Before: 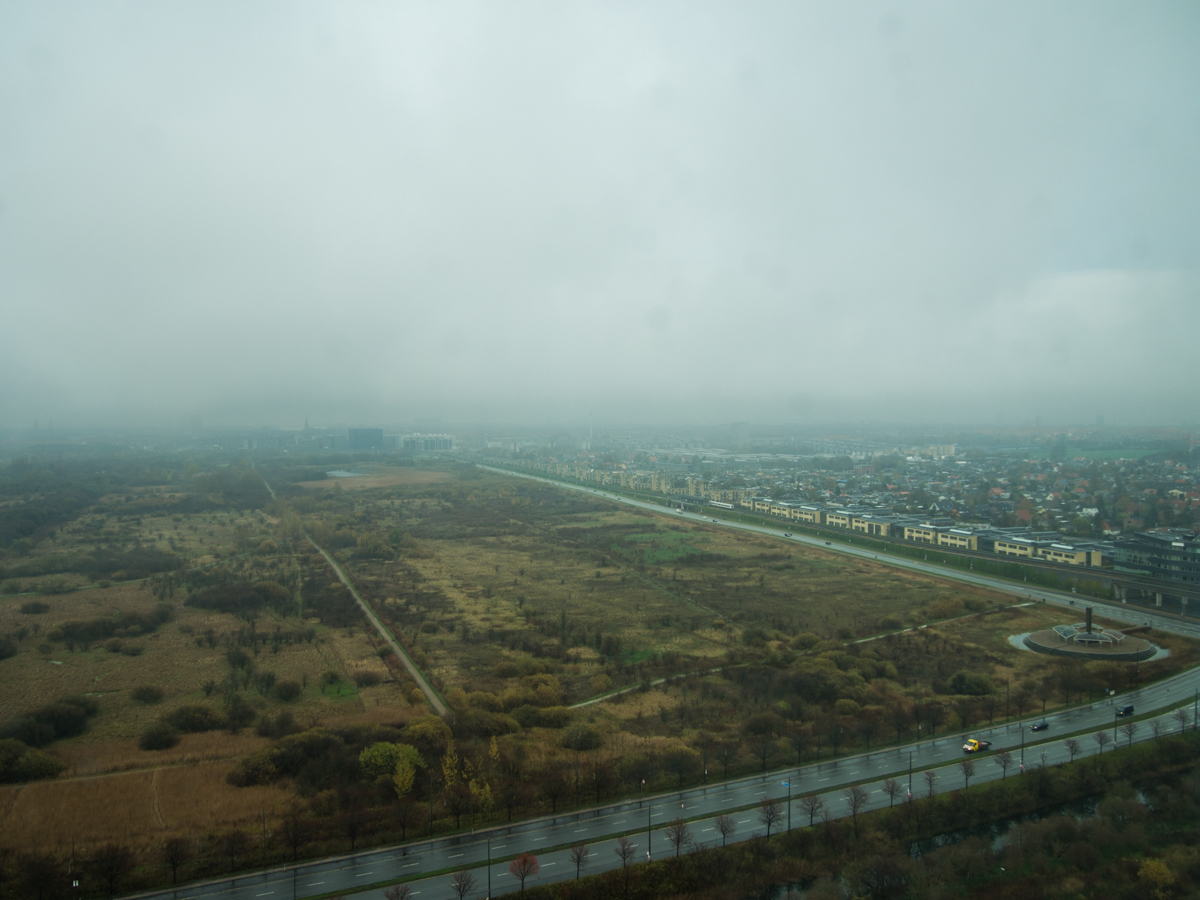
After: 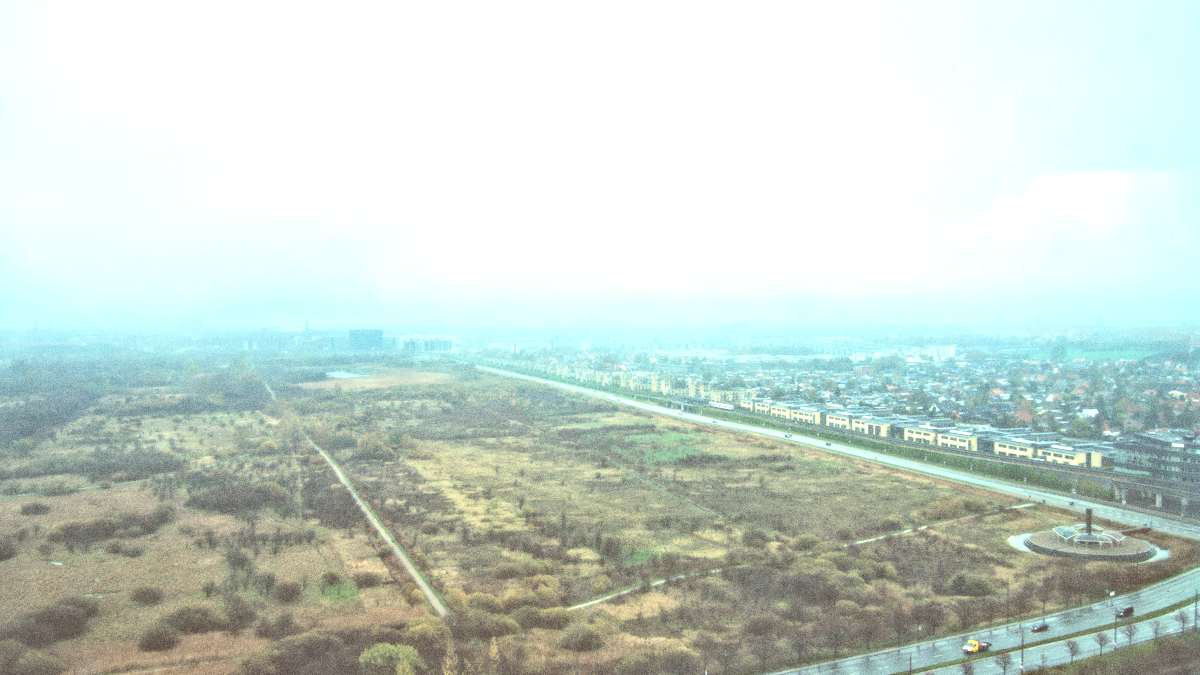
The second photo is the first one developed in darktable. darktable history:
local contrast: on, module defaults
contrast brightness saturation: contrast 0.1, brightness 0.3, saturation 0.14
haze removal: compatibility mode true, adaptive false
crop: top 11.038%, bottom 13.962%
color balance: lift [1, 1.015, 1.004, 0.985], gamma [1, 0.958, 0.971, 1.042], gain [1, 0.956, 0.977, 1.044]
contrast equalizer: y [[0.511, 0.558, 0.631, 0.632, 0.559, 0.512], [0.5 ×6], [0.507, 0.559, 0.627, 0.644, 0.647, 0.647], [0 ×6], [0 ×6]]
exposure: black level correction -0.023, exposure 1.397 EV, compensate highlight preservation false
grain: coarseness 0.09 ISO, strength 40%
